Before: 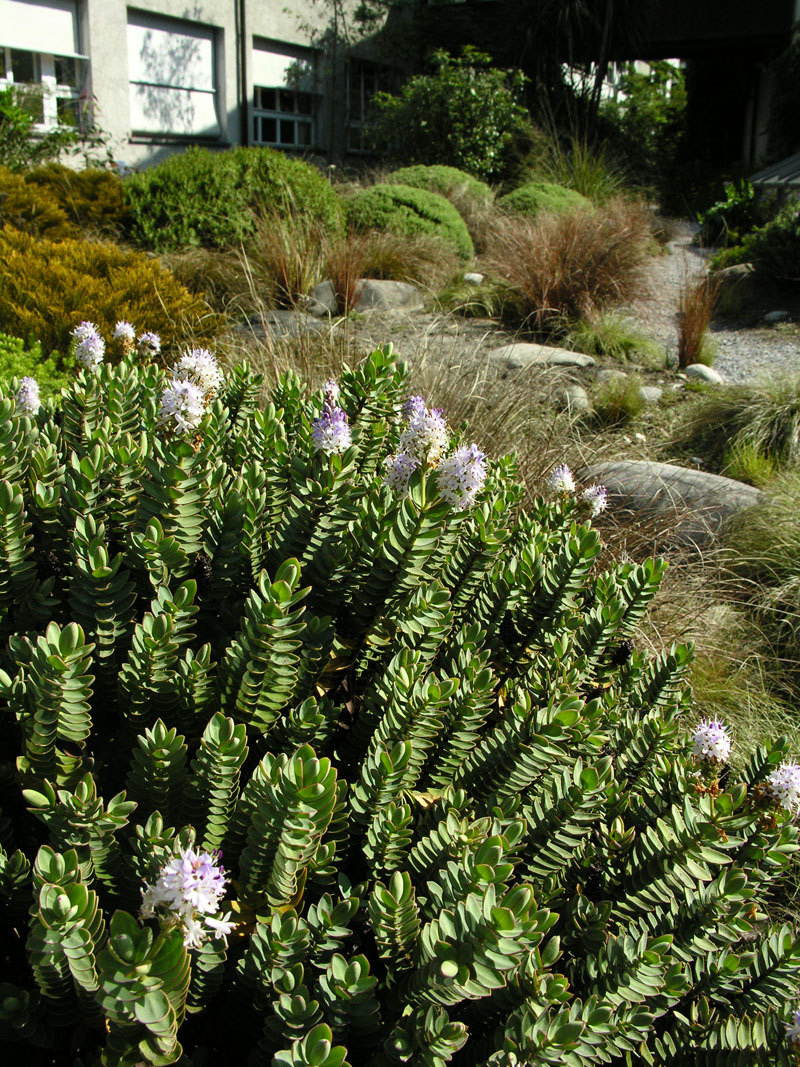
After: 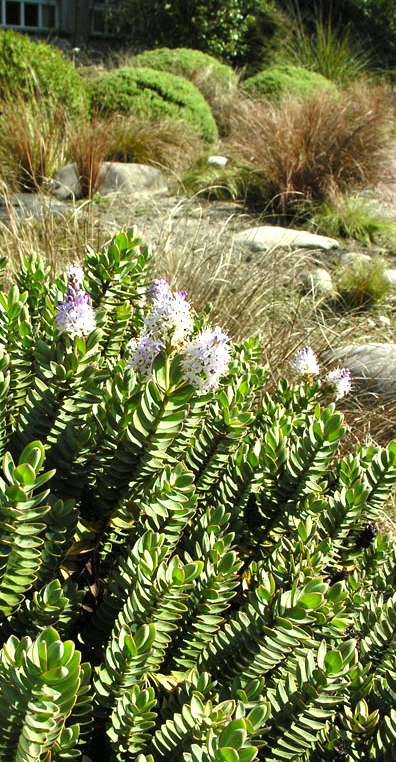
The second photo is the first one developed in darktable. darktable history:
exposure: exposure 0.781 EV, compensate highlight preservation false
crop: left 32.075%, top 10.976%, right 18.355%, bottom 17.596%
